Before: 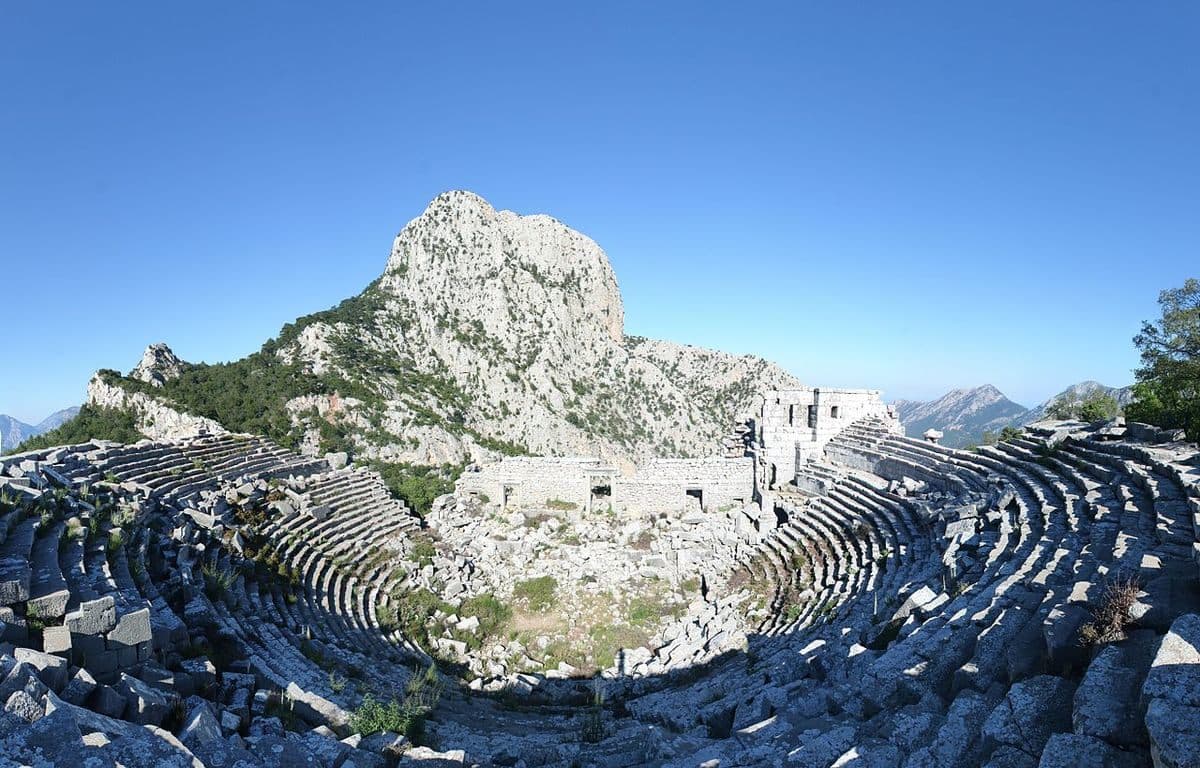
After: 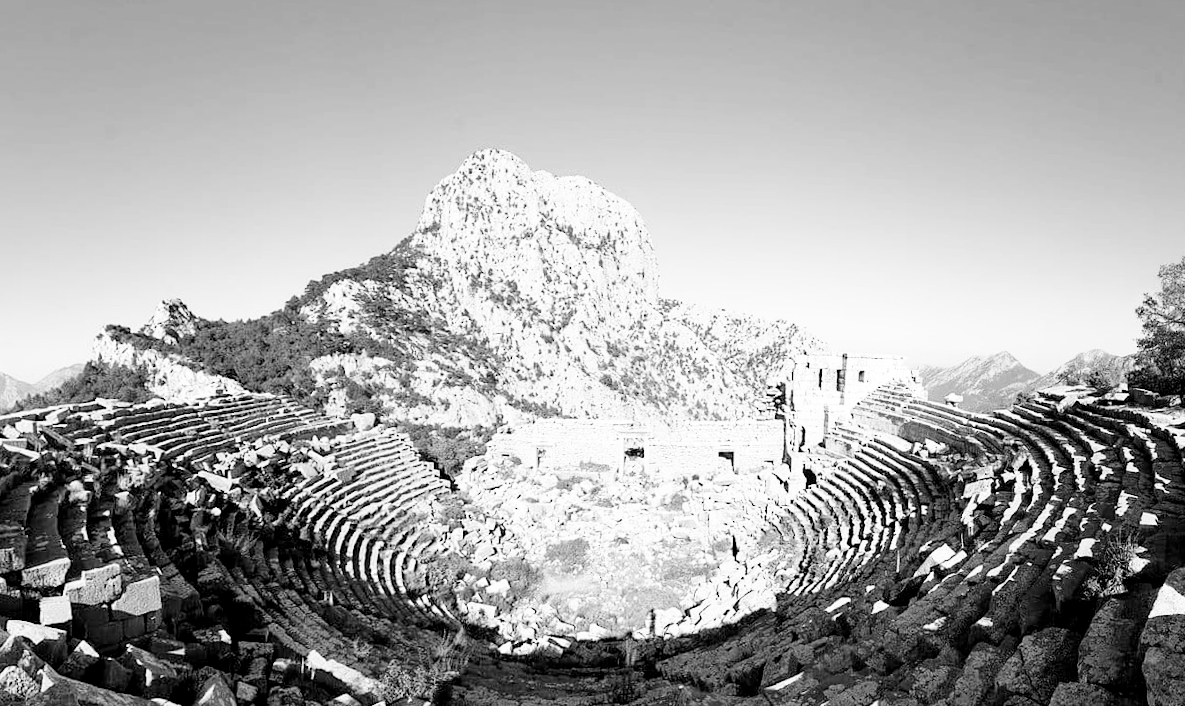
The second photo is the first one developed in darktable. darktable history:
color balance rgb: shadows lift › chroma 1%, shadows lift › hue 240.84°, highlights gain › chroma 2%, highlights gain › hue 73.2°, global offset › luminance -0.5%, perceptual saturation grading › global saturation 20%, perceptual saturation grading › highlights -25%, perceptual saturation grading › shadows 50%, global vibrance 15%
crop: top 1.049%, right 0.001%
filmic rgb: middle gray luminance 9.23%, black relative exposure -10.55 EV, white relative exposure 3.45 EV, threshold 6 EV, target black luminance 0%, hardness 5.98, latitude 59.69%, contrast 1.087, highlights saturation mix 5%, shadows ↔ highlights balance 29.23%, add noise in highlights 0, preserve chrominance no, color science v3 (2019), use custom middle-gray values true, iterations of high-quality reconstruction 0, contrast in highlights soft, enable highlight reconstruction true
contrast brightness saturation: contrast 0.06, brightness -0.01, saturation -0.23
rotate and perspective: rotation 0.679°, lens shift (horizontal) 0.136, crop left 0.009, crop right 0.991, crop top 0.078, crop bottom 0.95
monochrome: on, module defaults
